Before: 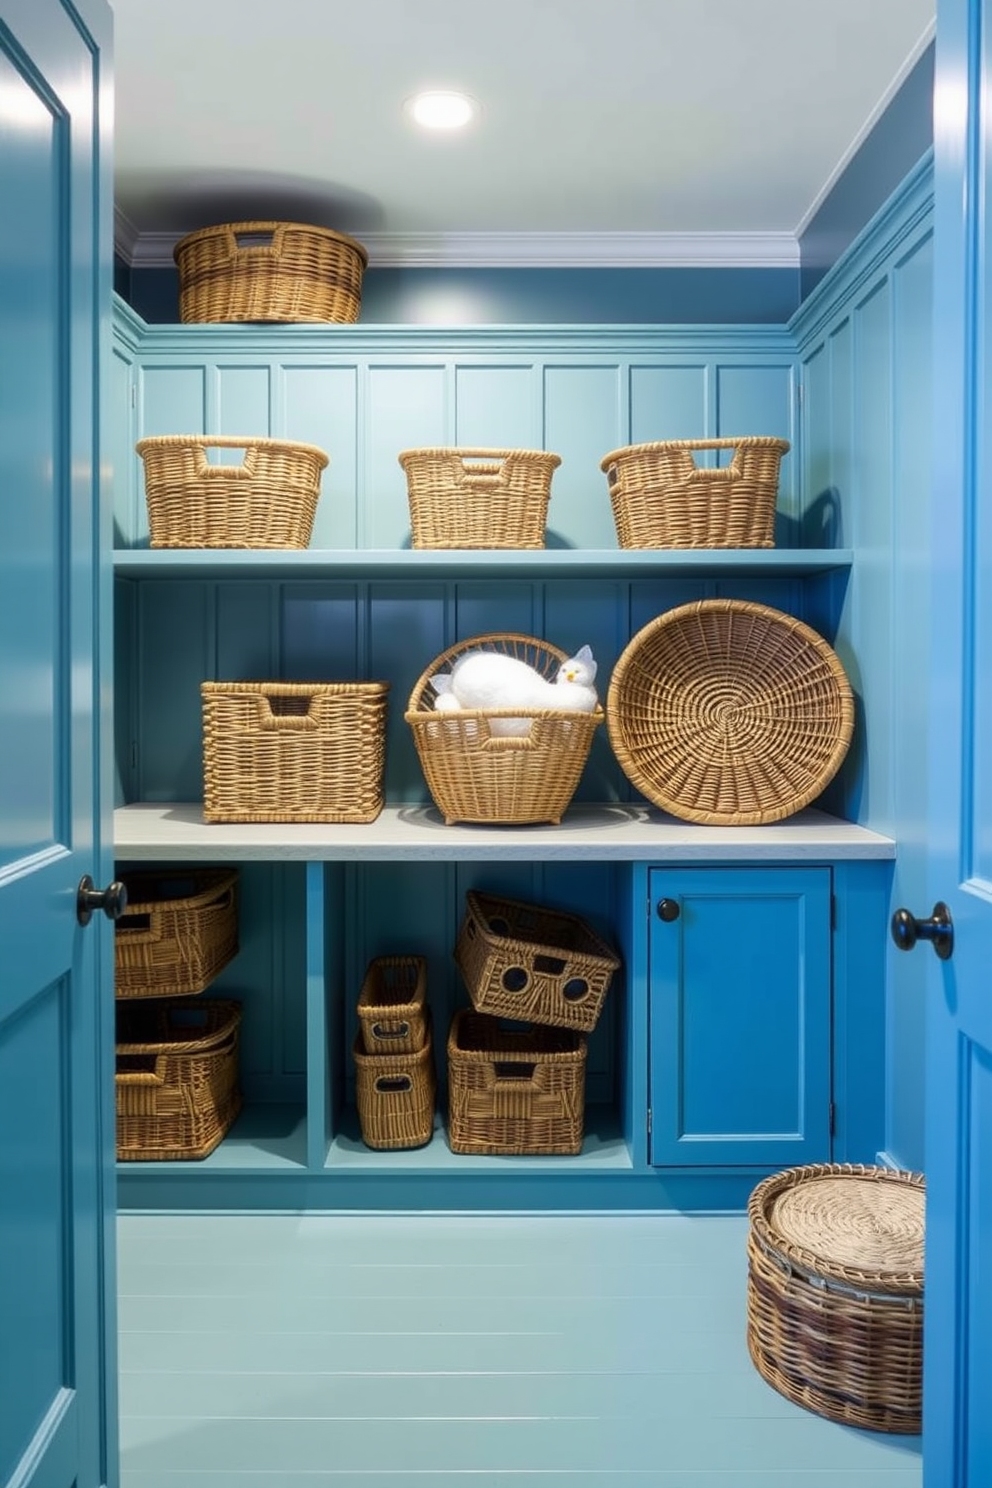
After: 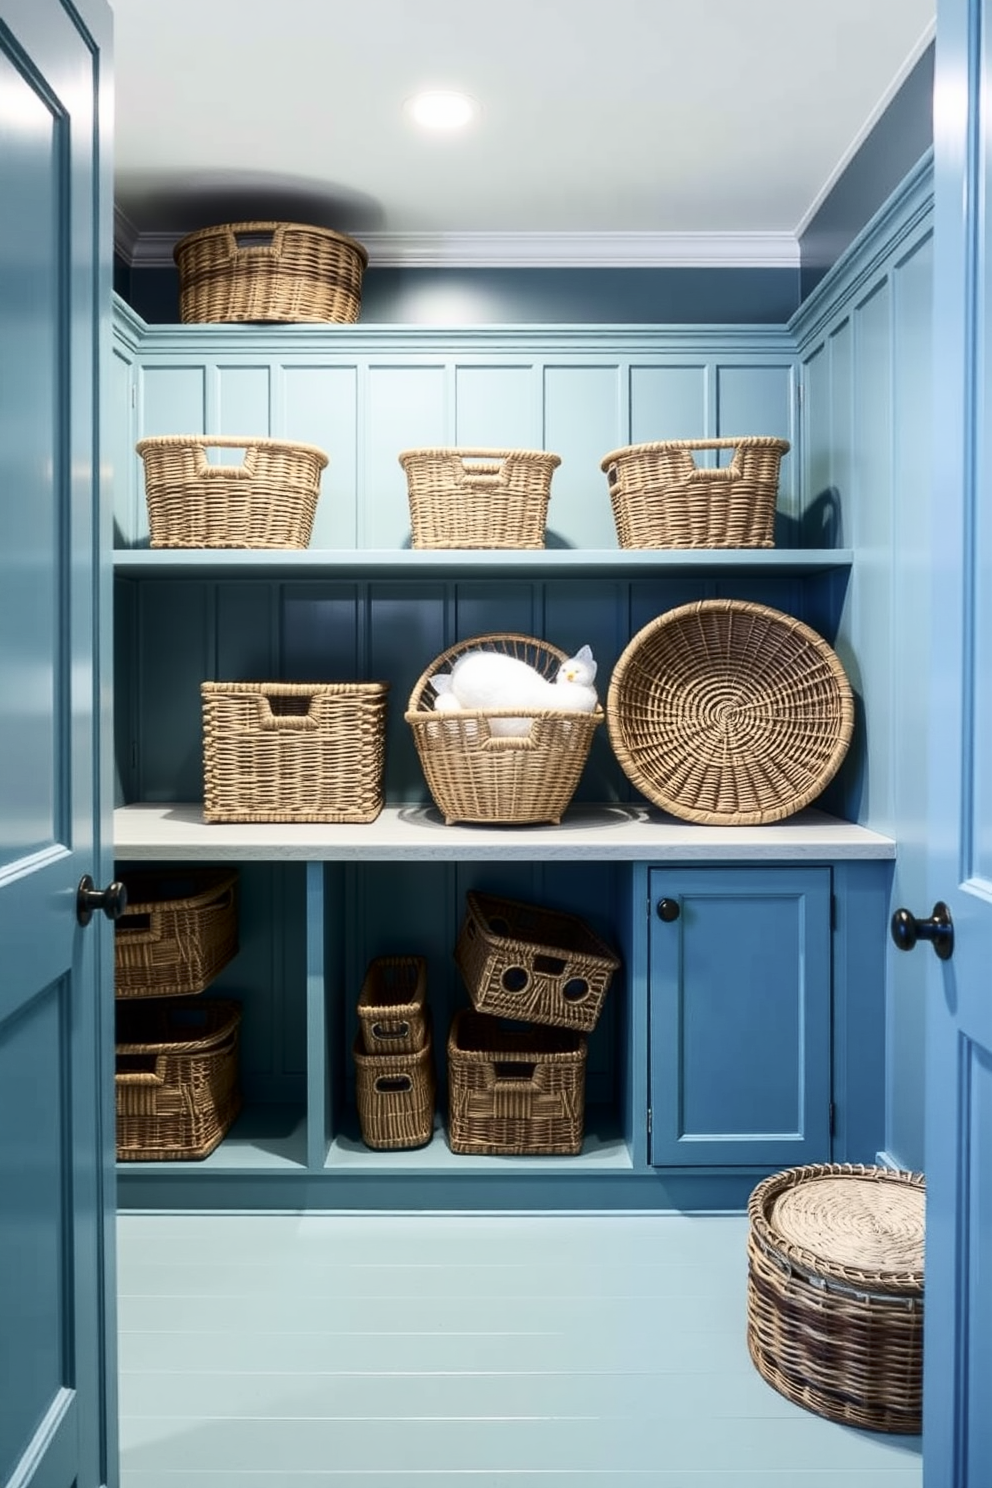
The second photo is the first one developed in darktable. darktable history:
contrast brightness saturation: contrast 0.251, saturation -0.308
